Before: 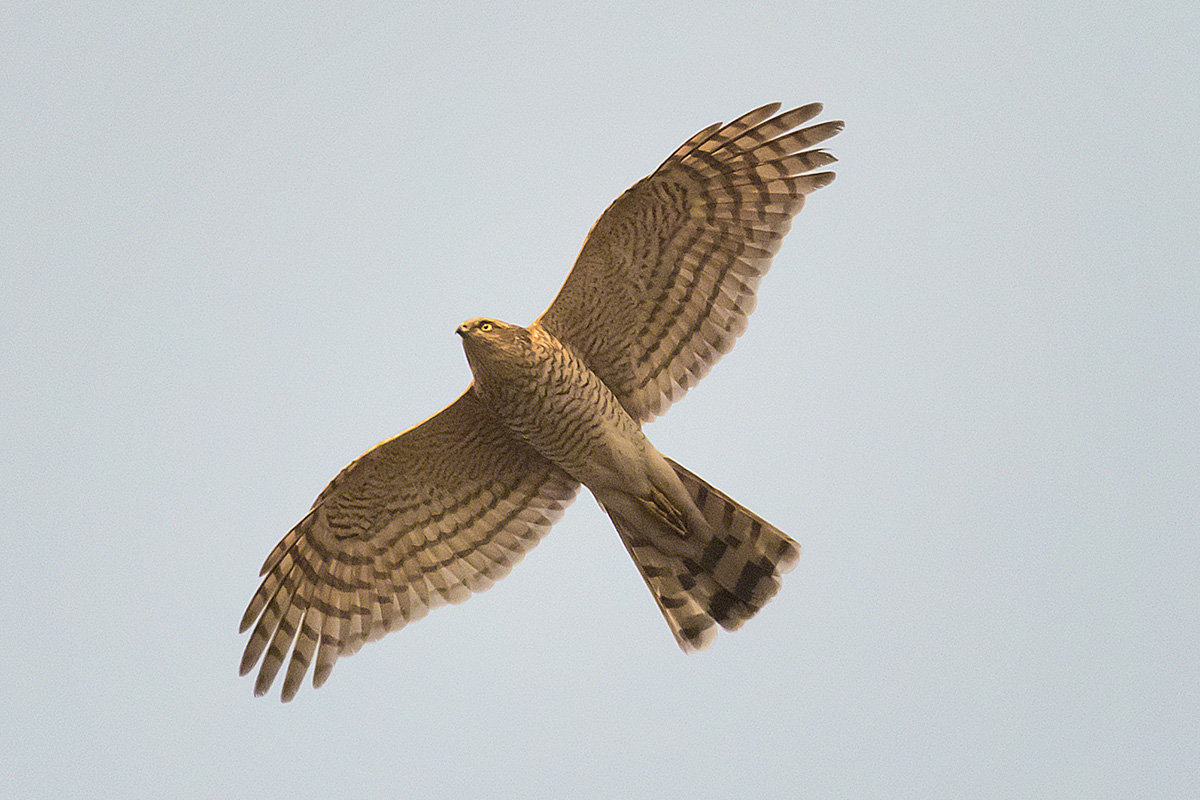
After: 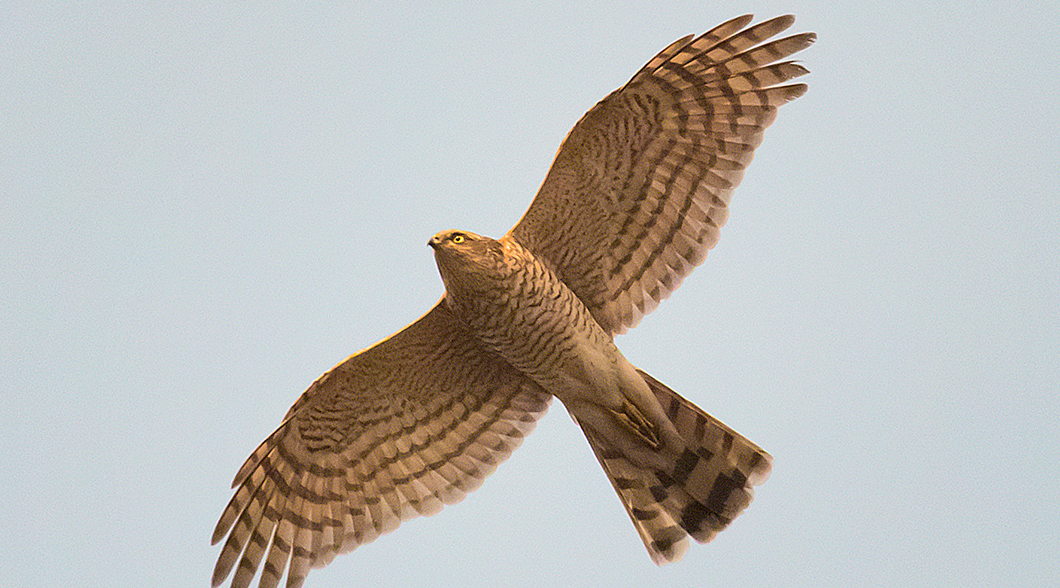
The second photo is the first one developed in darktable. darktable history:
crop and rotate: left 2.384%, top 11.011%, right 9.281%, bottom 15.419%
